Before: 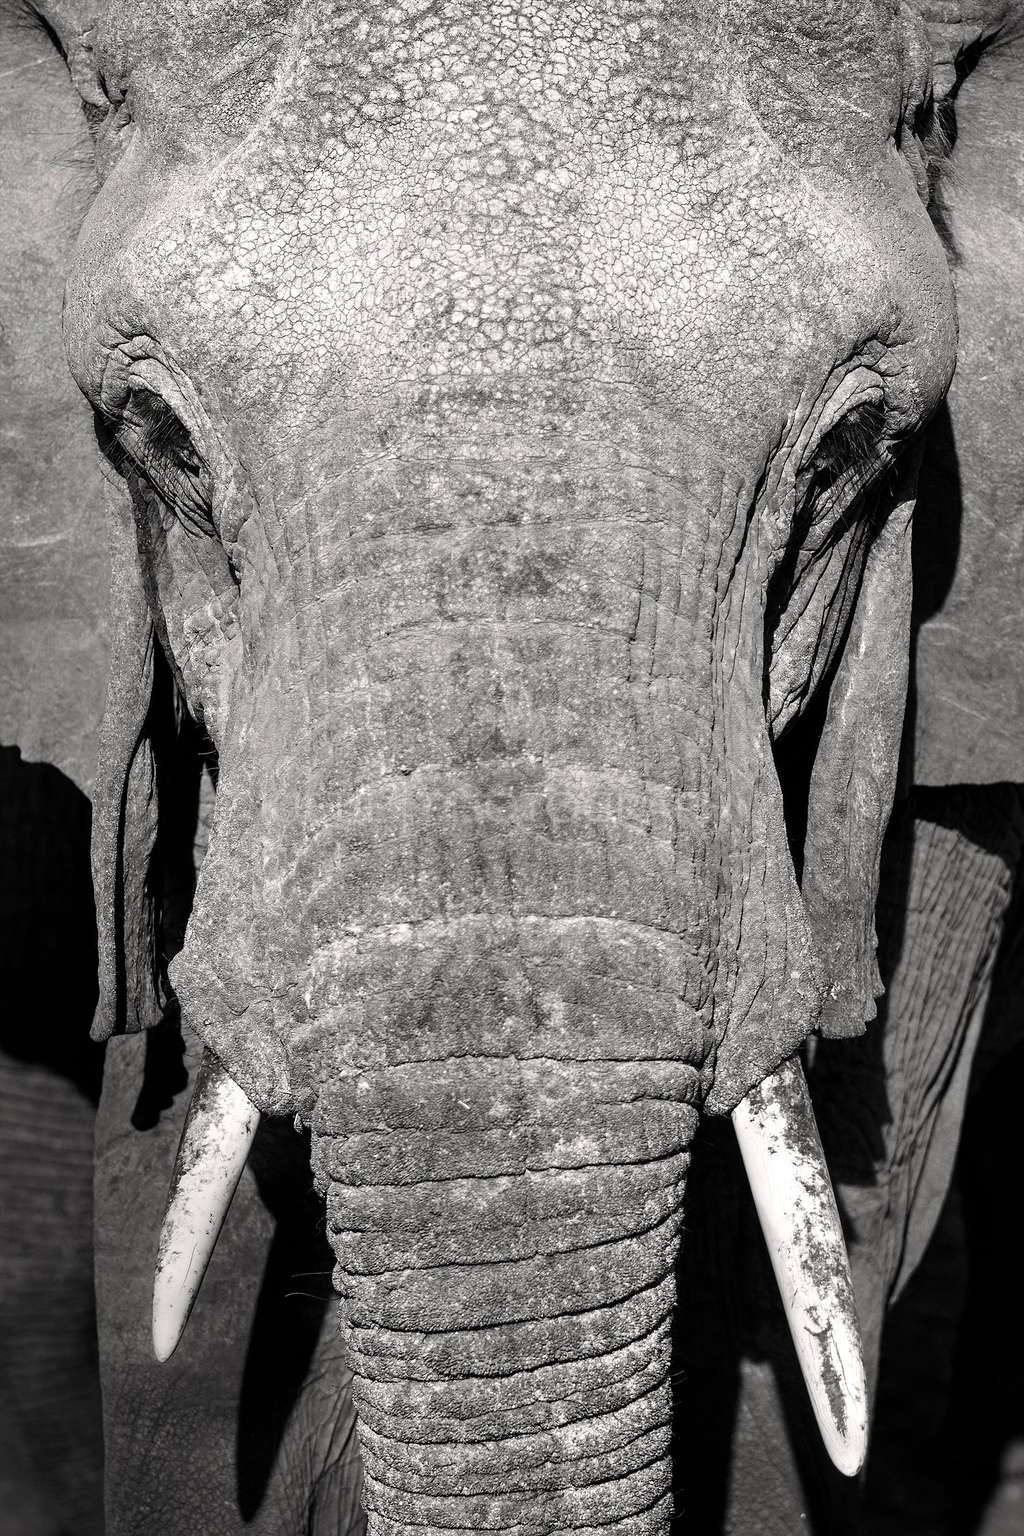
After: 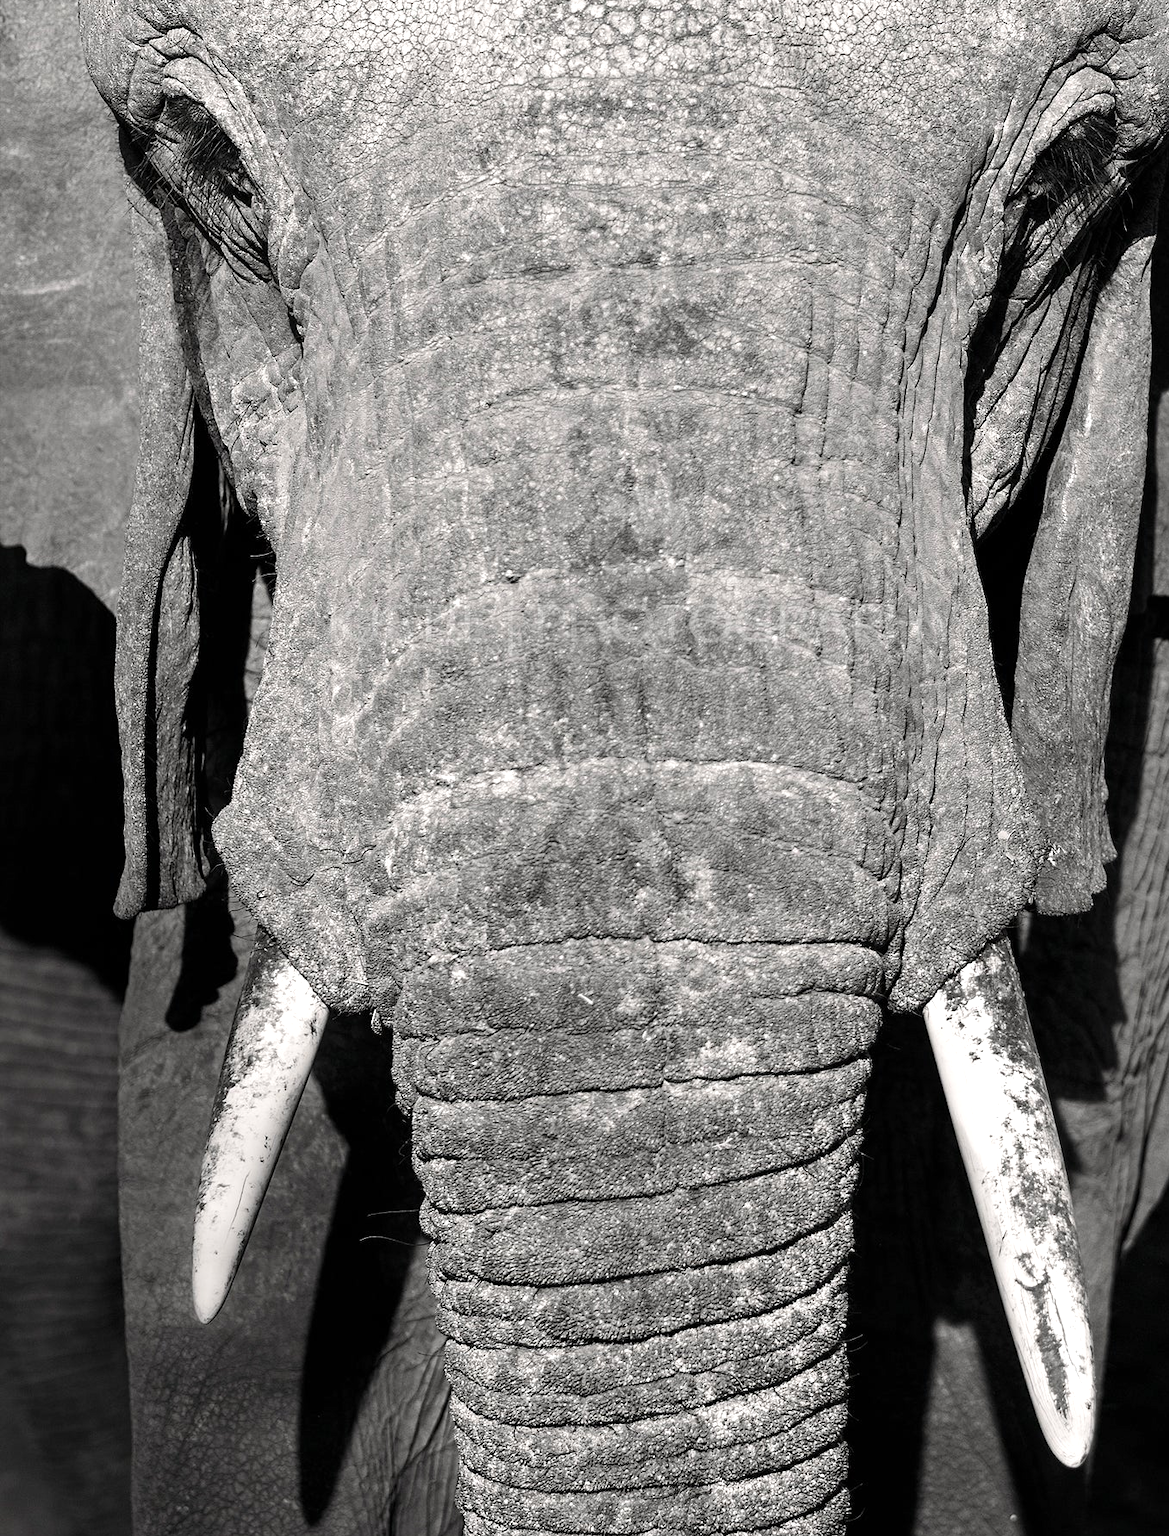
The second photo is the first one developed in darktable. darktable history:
exposure: exposure 0.201 EV, compensate exposure bias true, compensate highlight preservation false
crop: top 20.406%, right 9.407%, bottom 0.337%
